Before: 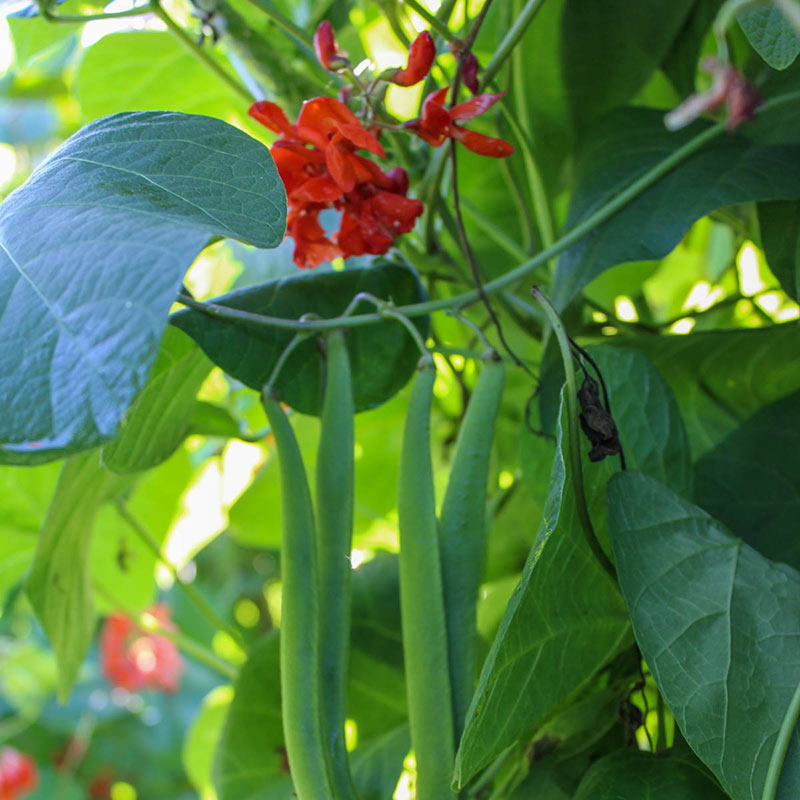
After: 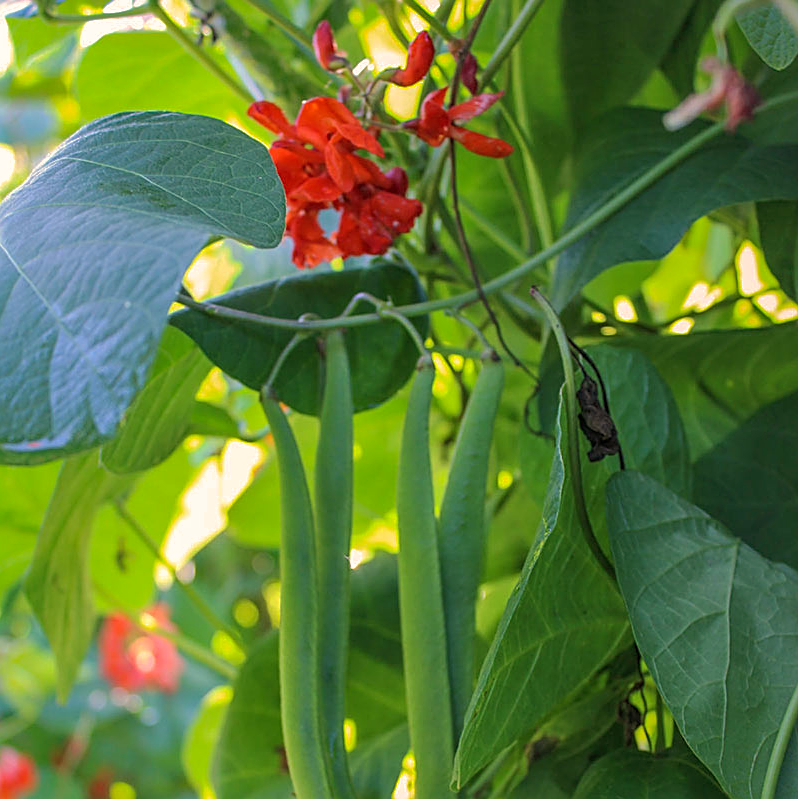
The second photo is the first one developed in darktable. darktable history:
white balance: red 1.127, blue 0.943
crop and rotate: left 0.126%
shadows and highlights: shadows 40, highlights -60
sharpen: on, module defaults
